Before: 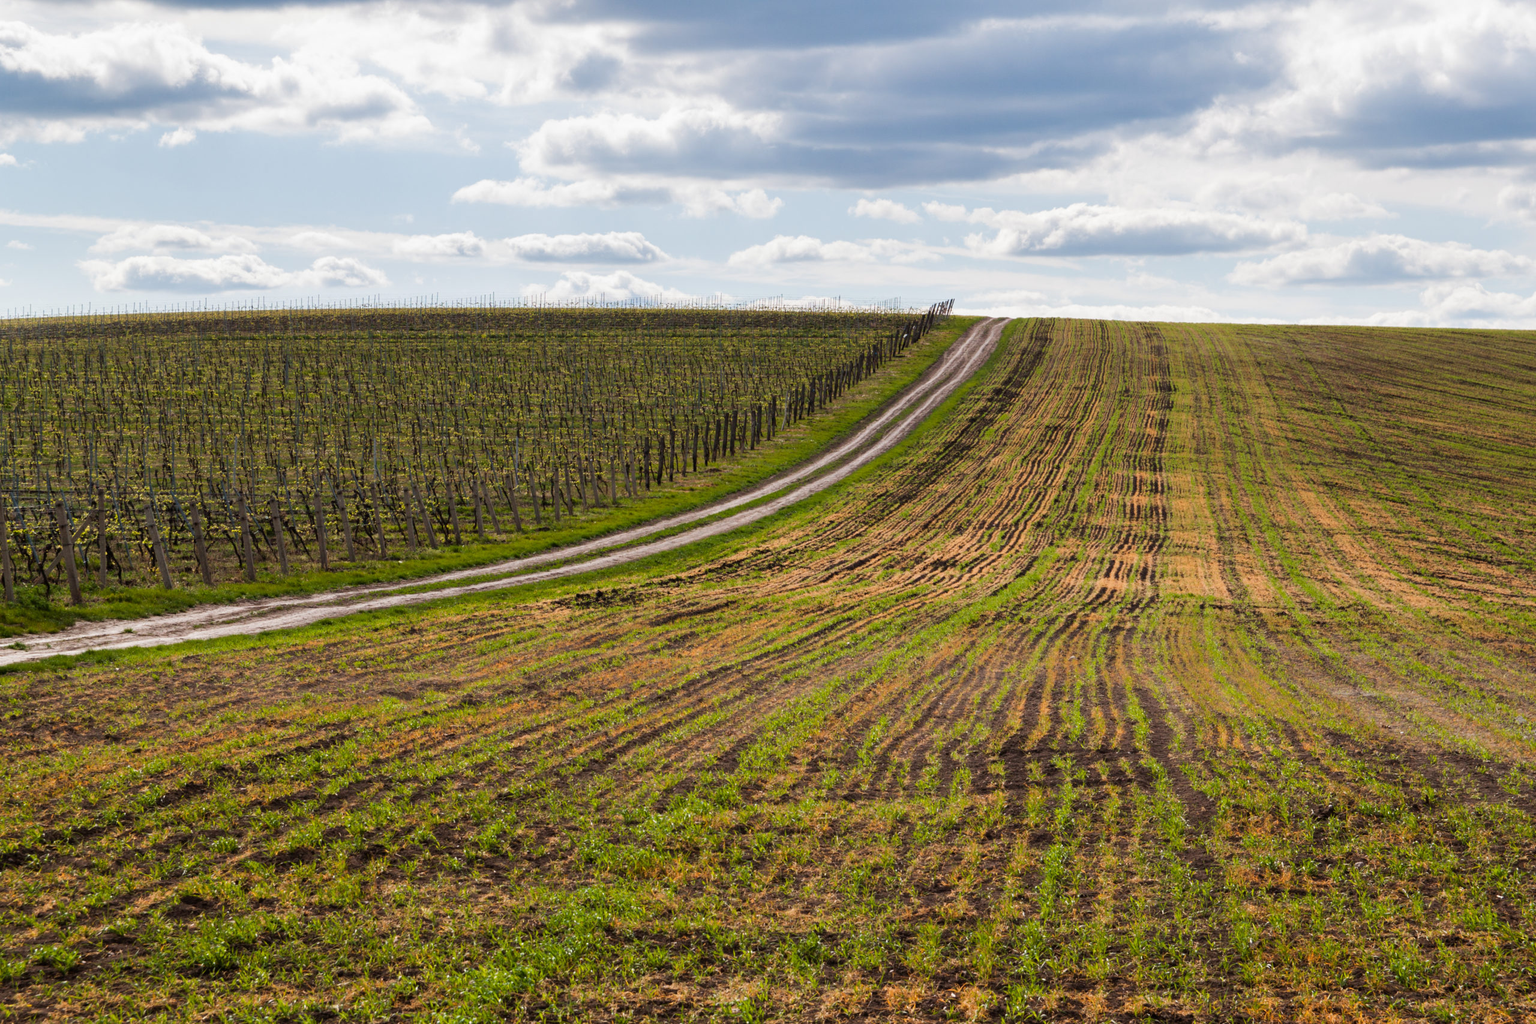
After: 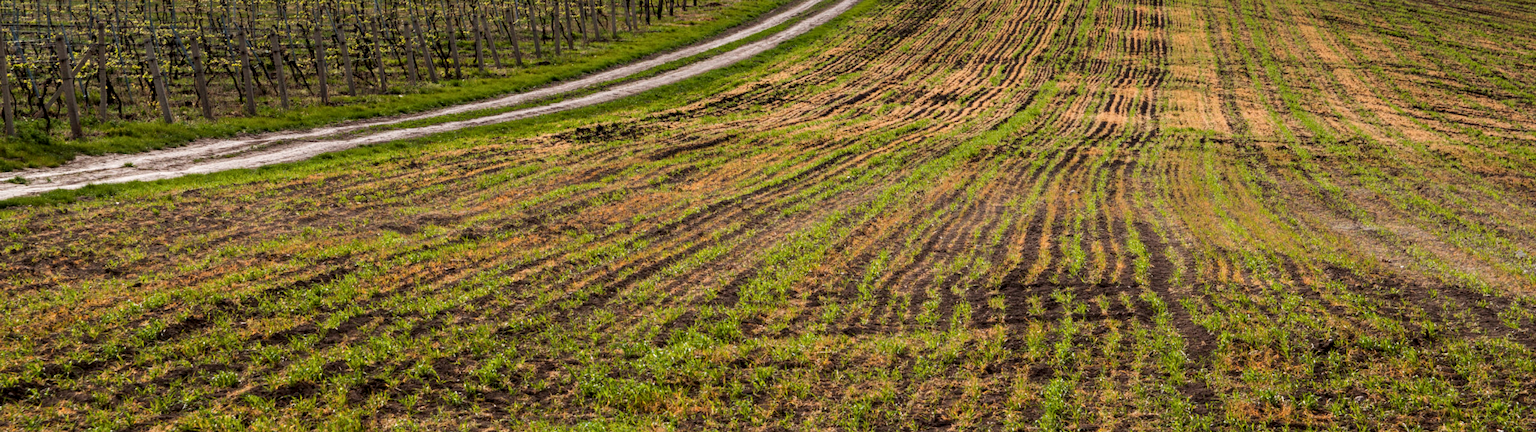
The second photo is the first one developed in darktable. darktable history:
local contrast: detail 130%
crop: top 45.551%, bottom 12.262%
